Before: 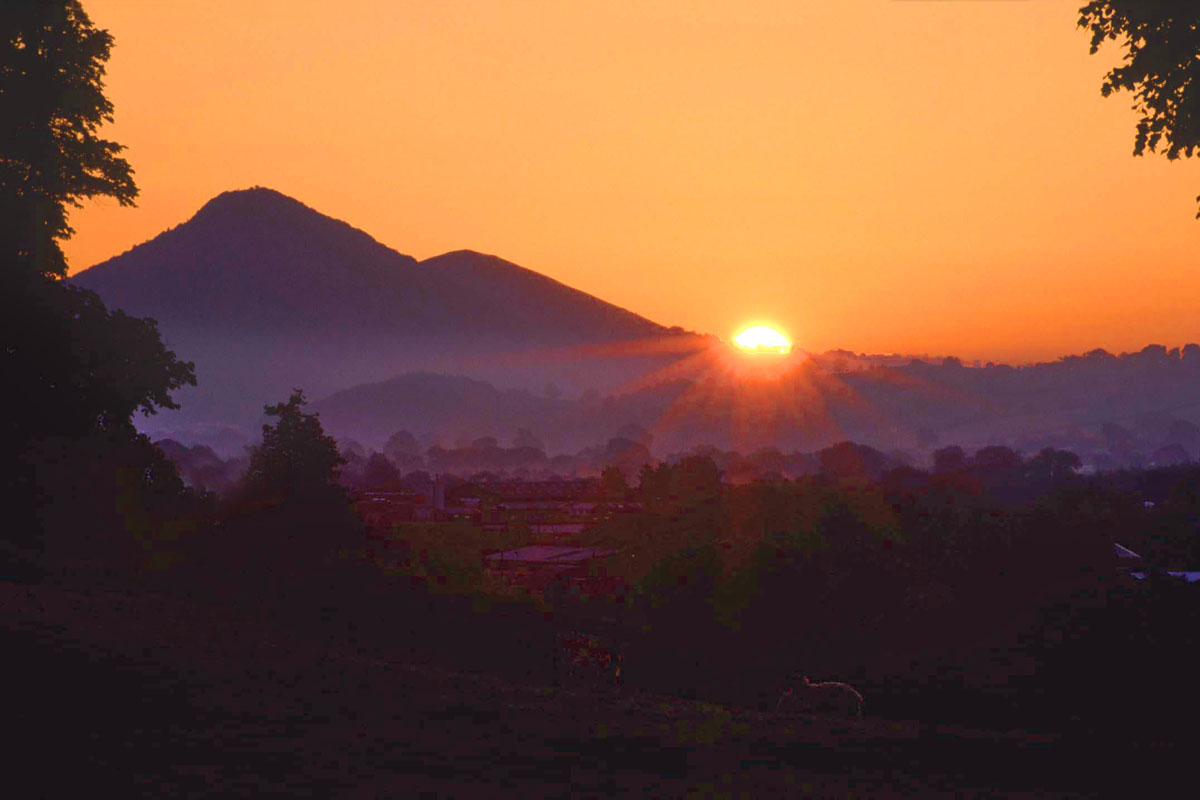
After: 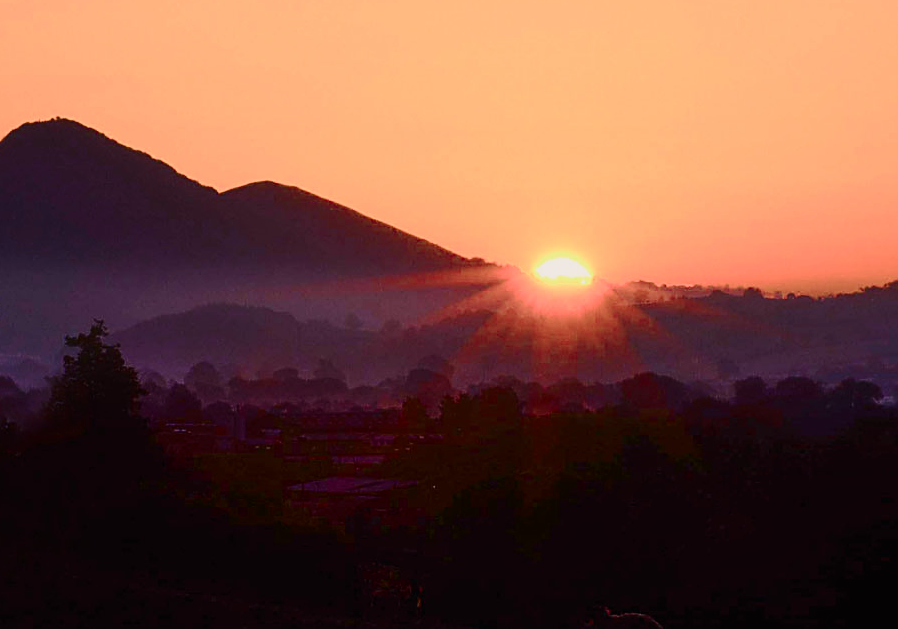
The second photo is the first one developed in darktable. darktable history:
sharpen: amount 0.492
contrast brightness saturation: contrast 0.411, brightness 0.046, saturation 0.249
tone curve: curves: ch0 [(0, 0) (0.568, 0.517) (0.8, 0.717) (1, 1)], preserve colors none
crop: left 16.621%, top 8.681%, right 8.503%, bottom 12.633%
haze removal: strength -0.108, compatibility mode true, adaptive false
filmic rgb: black relative exposure -7.65 EV, white relative exposure 4.56 EV, hardness 3.61, color science v4 (2020)
